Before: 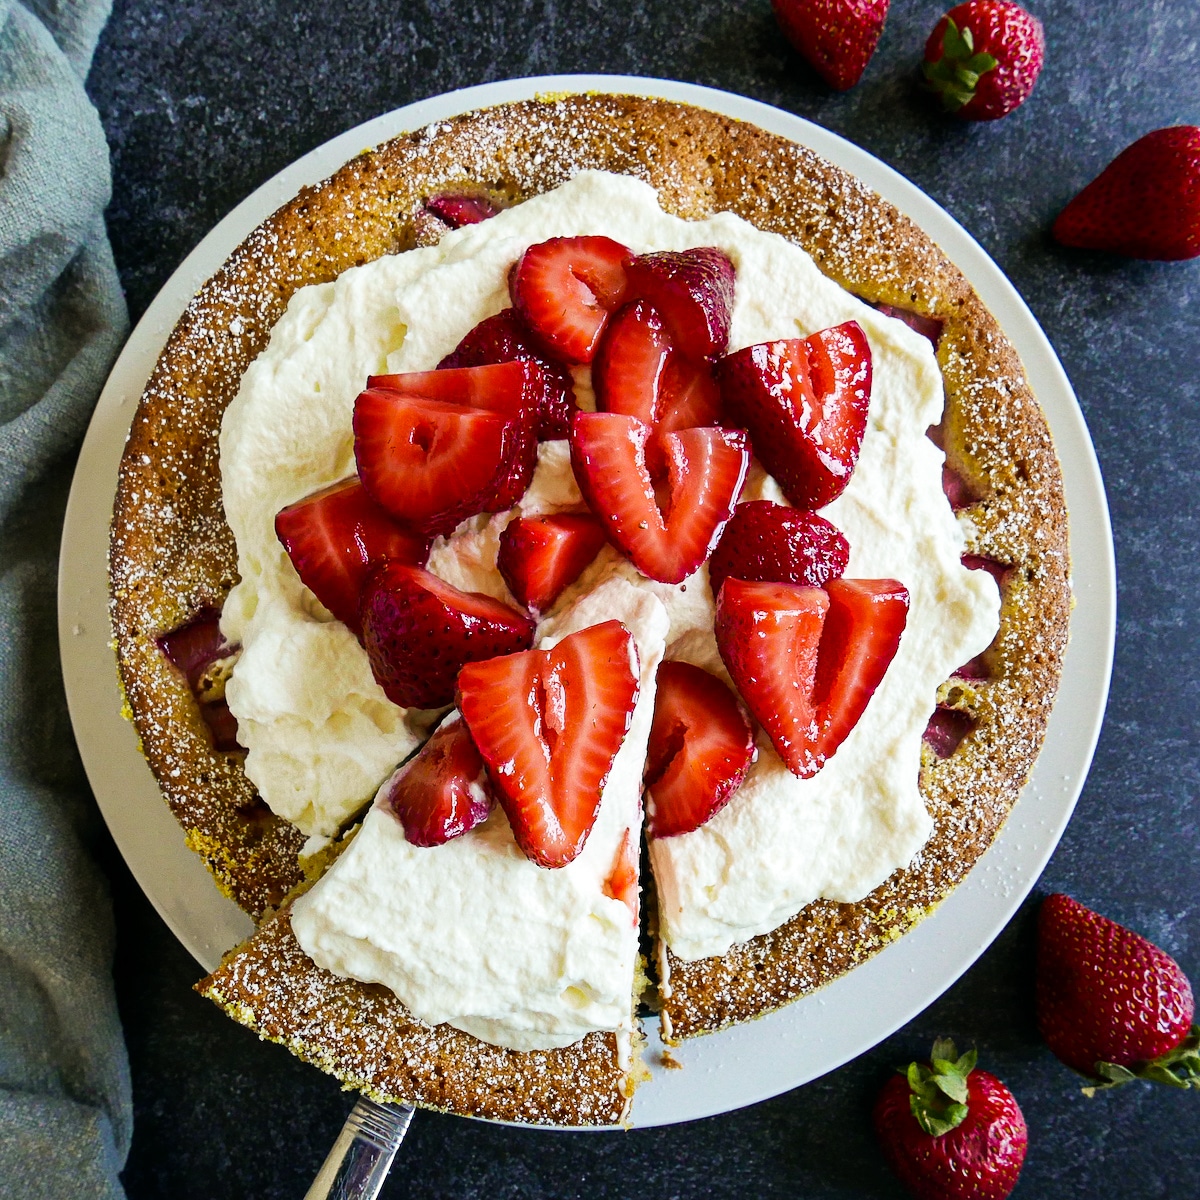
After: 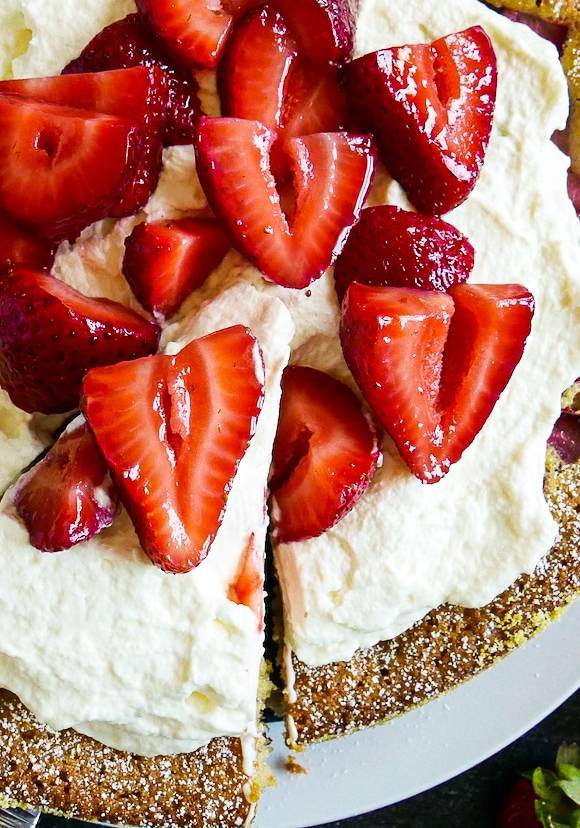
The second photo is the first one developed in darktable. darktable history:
crop: left 31.304%, top 24.664%, right 20.332%, bottom 6.263%
